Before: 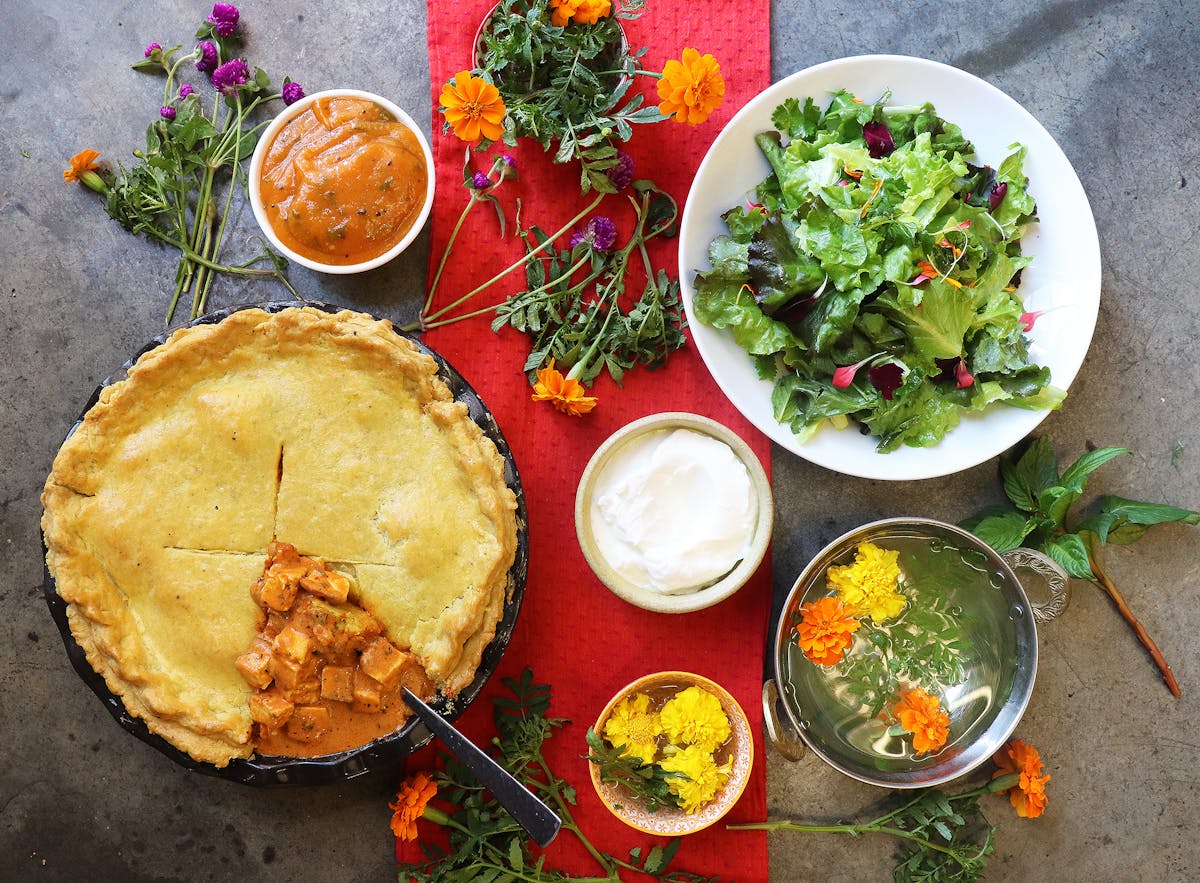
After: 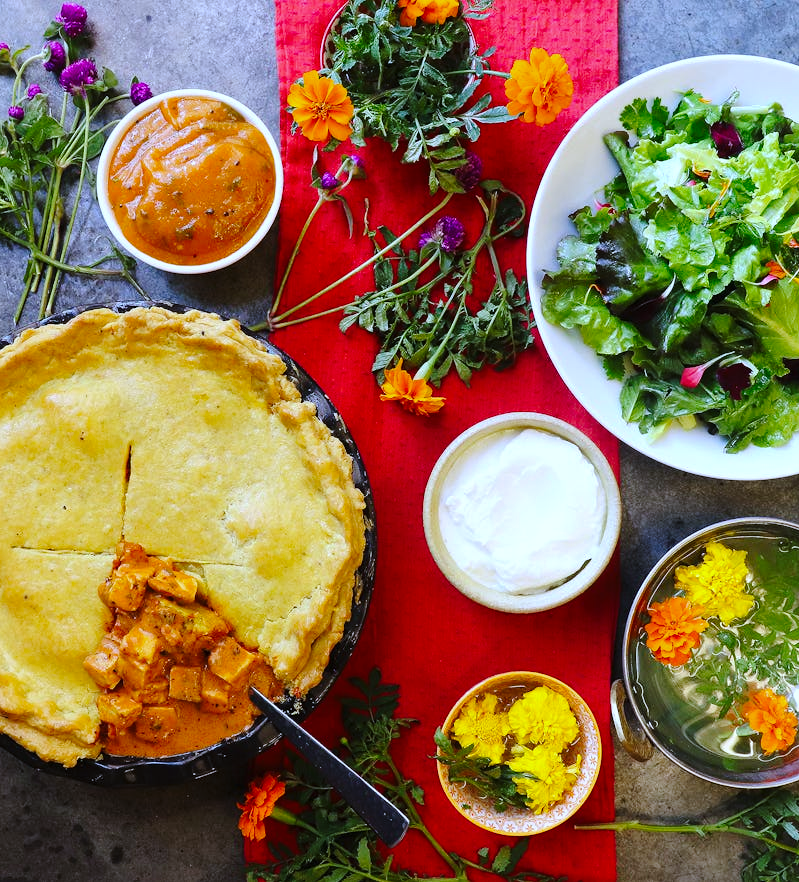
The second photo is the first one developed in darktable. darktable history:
tone curve: curves: ch0 [(0, 0) (0.003, 0.002) (0.011, 0.009) (0.025, 0.02) (0.044, 0.034) (0.069, 0.046) (0.1, 0.062) (0.136, 0.083) (0.177, 0.119) (0.224, 0.162) (0.277, 0.216) (0.335, 0.282) (0.399, 0.365) (0.468, 0.457) (0.543, 0.541) (0.623, 0.624) (0.709, 0.713) (0.801, 0.797) (0.898, 0.889) (1, 1)], preserve colors none
color balance: output saturation 110%
crop and rotate: left 12.673%, right 20.66%
white balance: red 0.948, green 1.02, blue 1.176
